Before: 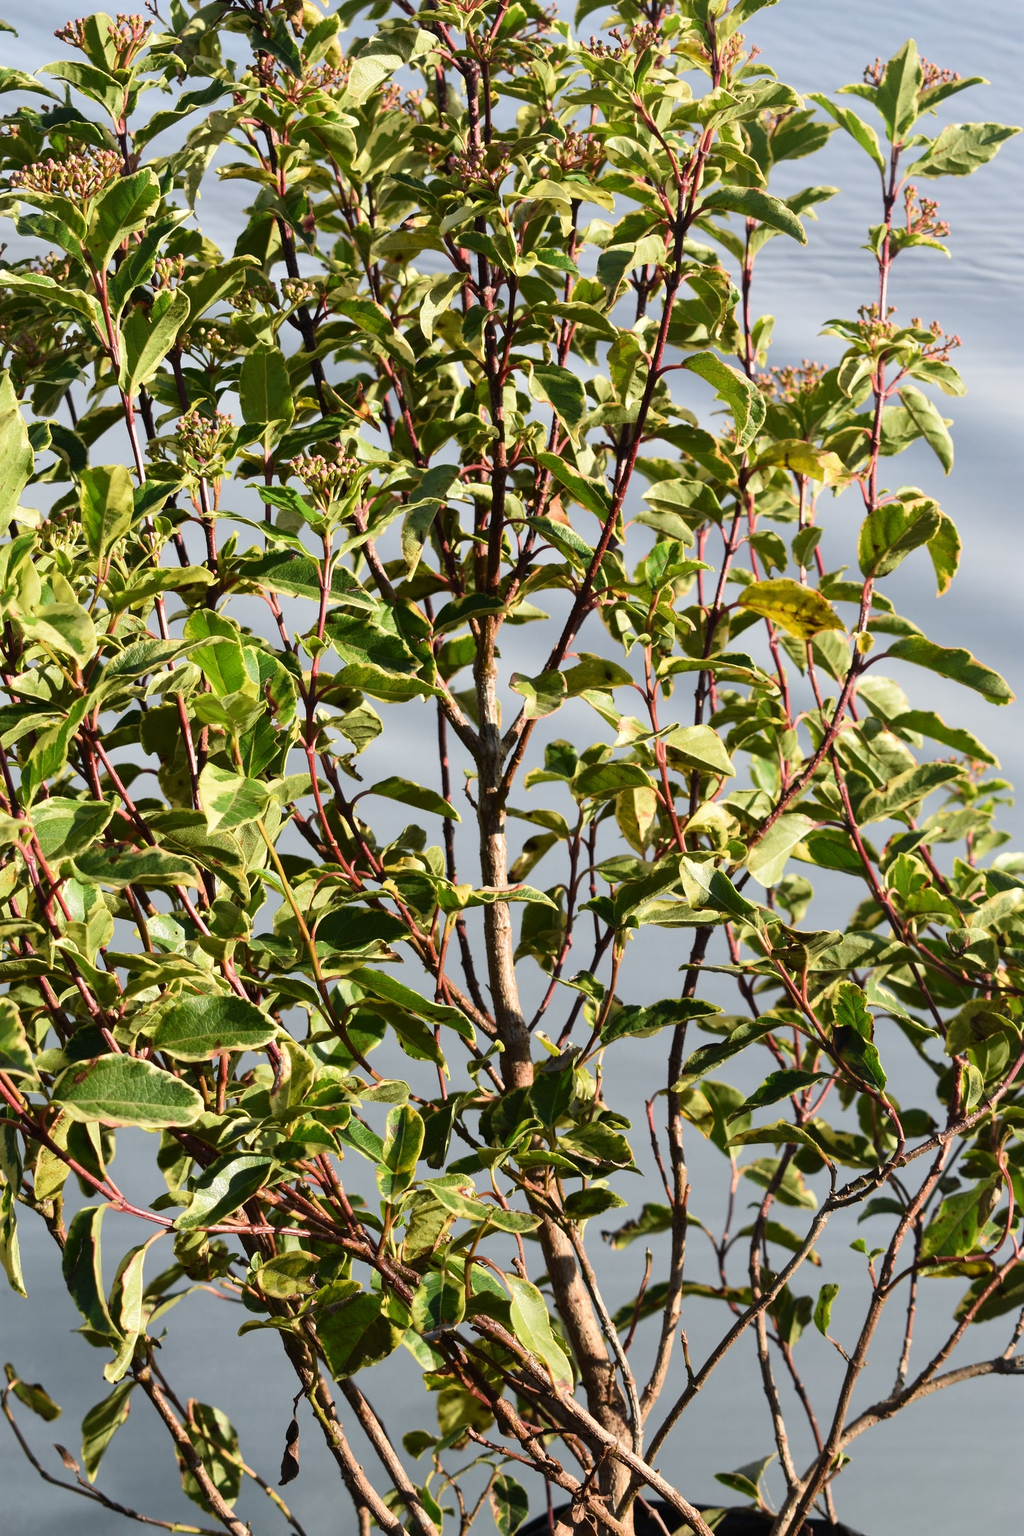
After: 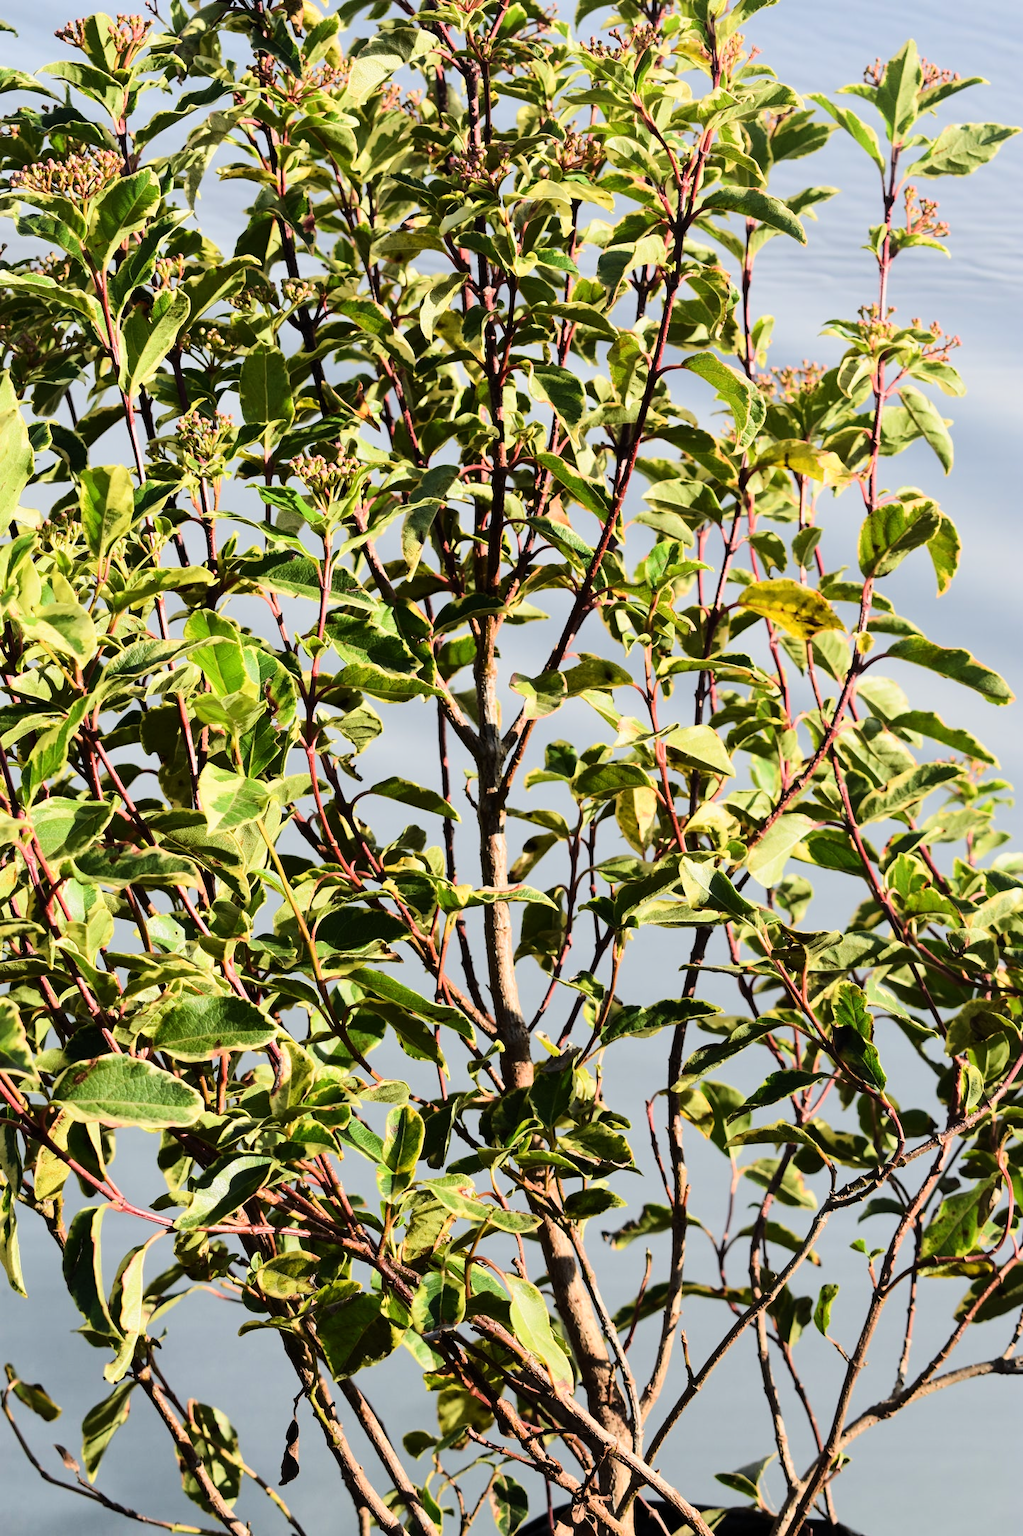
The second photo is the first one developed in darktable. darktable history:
tone curve: curves: ch0 [(0.014, 0) (0.13, 0.09) (0.227, 0.211) (0.33, 0.395) (0.494, 0.615) (0.662, 0.76) (0.795, 0.846) (1, 0.969)]; ch1 [(0, 0) (0.366, 0.367) (0.447, 0.416) (0.473, 0.484) (0.504, 0.502) (0.525, 0.518) (0.564, 0.601) (0.634, 0.66) (0.746, 0.804) (1, 1)]; ch2 [(0, 0) (0.333, 0.346) (0.375, 0.375) (0.424, 0.43) (0.476, 0.498) (0.496, 0.505) (0.517, 0.522) (0.548, 0.548) (0.579, 0.618) (0.651, 0.674) (0.688, 0.728) (1, 1)]
